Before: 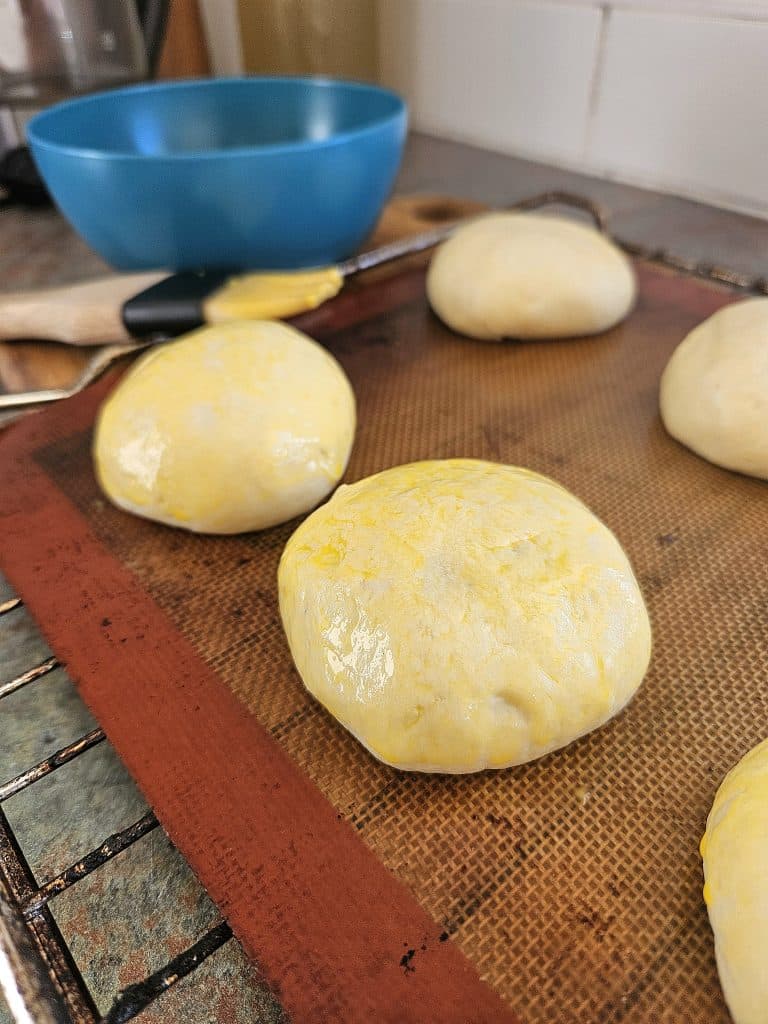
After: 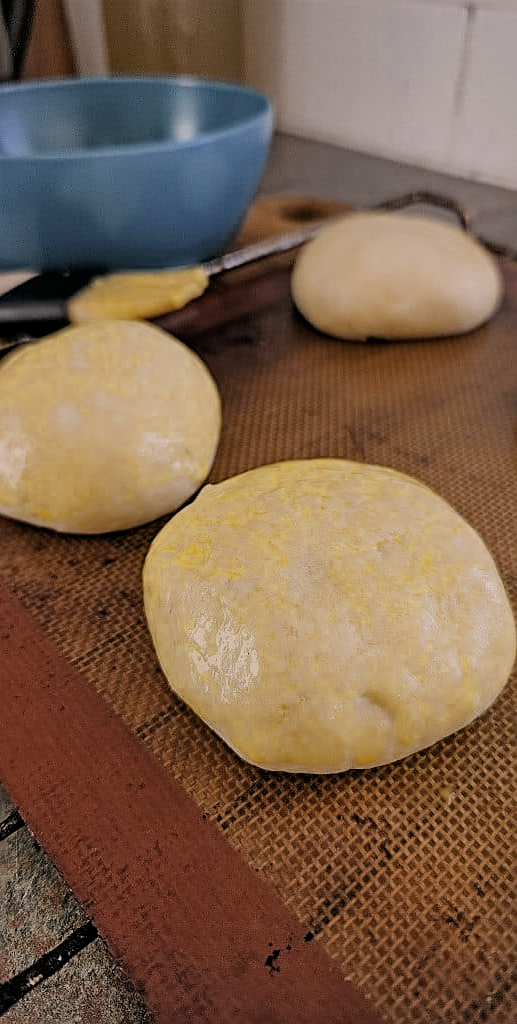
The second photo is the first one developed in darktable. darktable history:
sharpen: on, module defaults
filmic rgb: black relative exposure -7.76 EV, white relative exposure 4.45 EV, hardness 3.76, latitude 38.94%, contrast 0.972, highlights saturation mix 8.55%, shadows ↔ highlights balance 4.13%
color correction: highlights a* 5.98, highlights b* 4.87
crop and rotate: left 17.581%, right 15.091%
color zones: curves: ch0 [(0.11, 0.396) (0.195, 0.36) (0.25, 0.5) (0.303, 0.412) (0.357, 0.544) (0.75, 0.5) (0.967, 0.328)]; ch1 [(0, 0.468) (0.112, 0.512) (0.202, 0.6) (0.25, 0.5) (0.307, 0.352) (0.357, 0.544) (0.75, 0.5) (0.963, 0.524)], mix 25.62%
haze removal: compatibility mode true, adaptive false
vignetting: brightness -0.176, saturation -0.294
contrast brightness saturation: contrast 0.102, saturation -0.361
